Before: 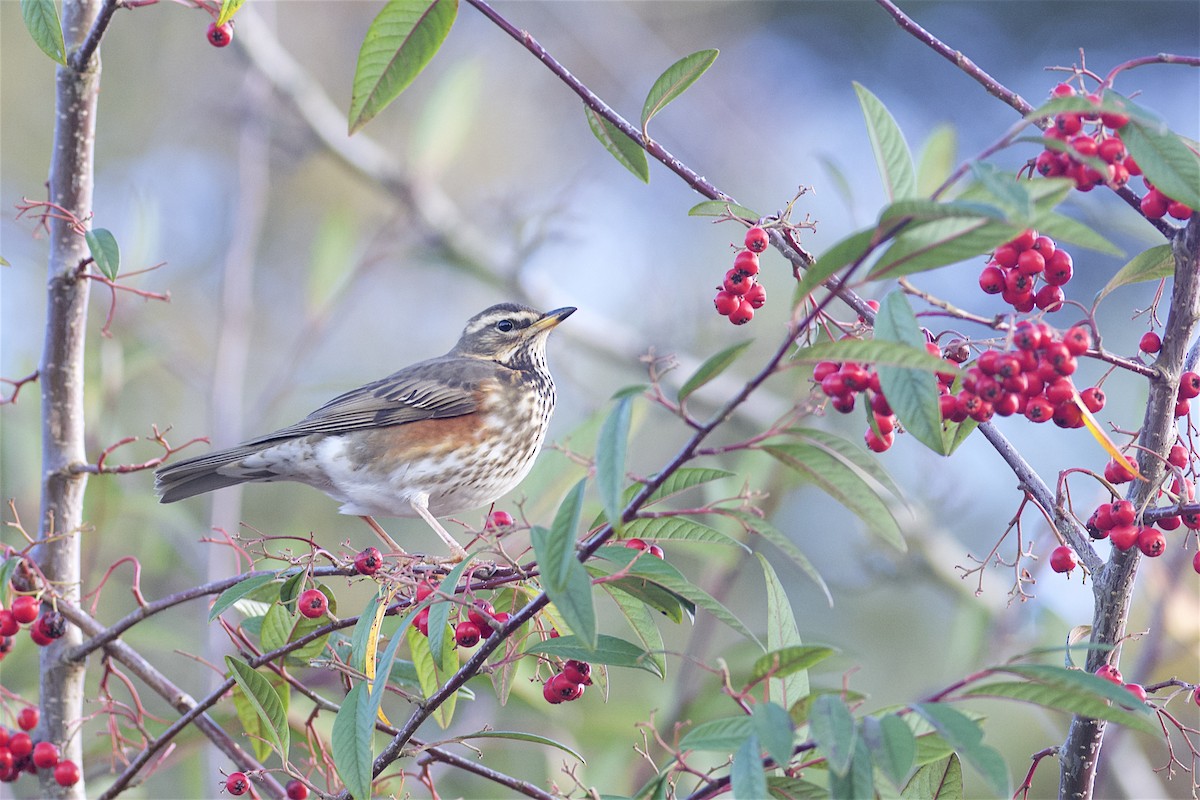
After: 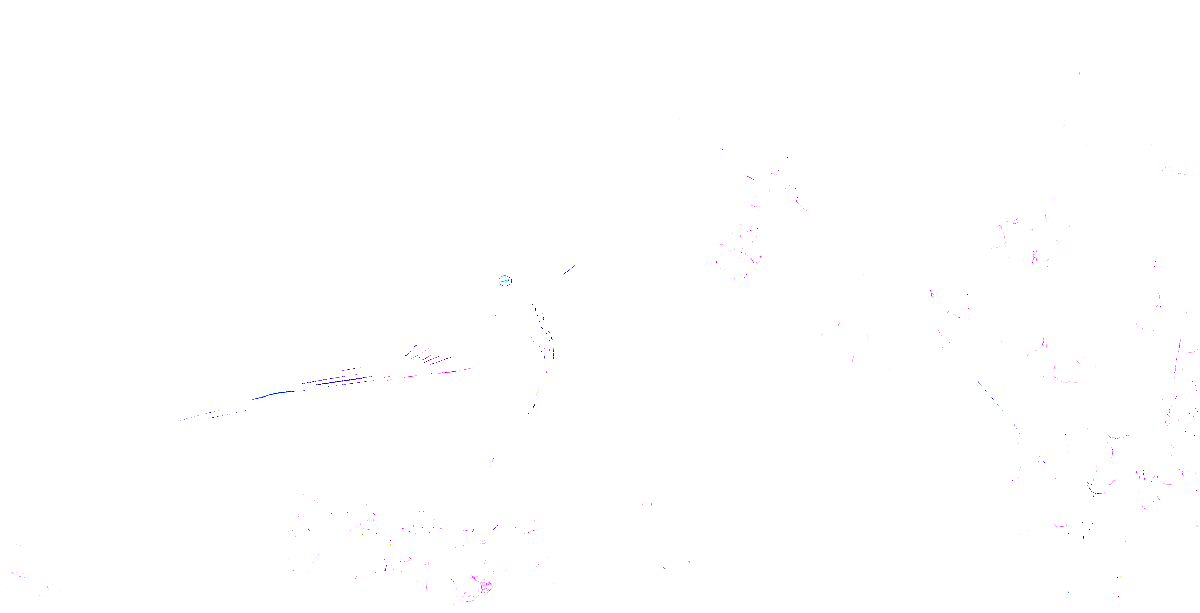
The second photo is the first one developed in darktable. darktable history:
crop: top 5.664%, bottom 17.619%
exposure: exposure 7.998 EV, compensate highlight preservation false
